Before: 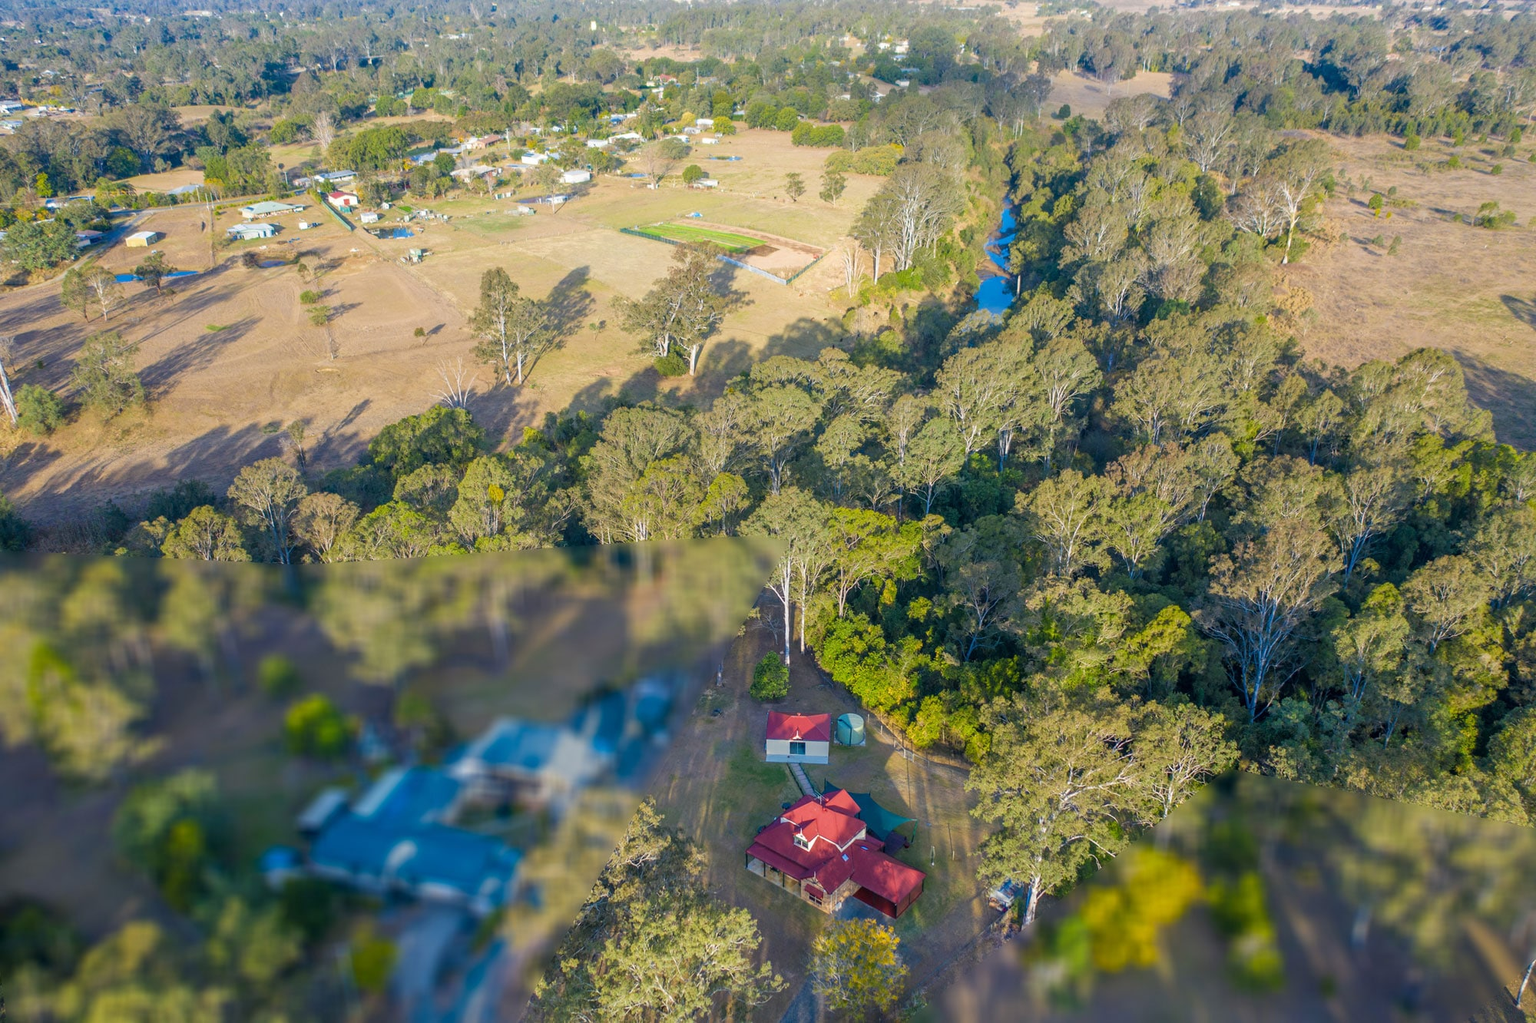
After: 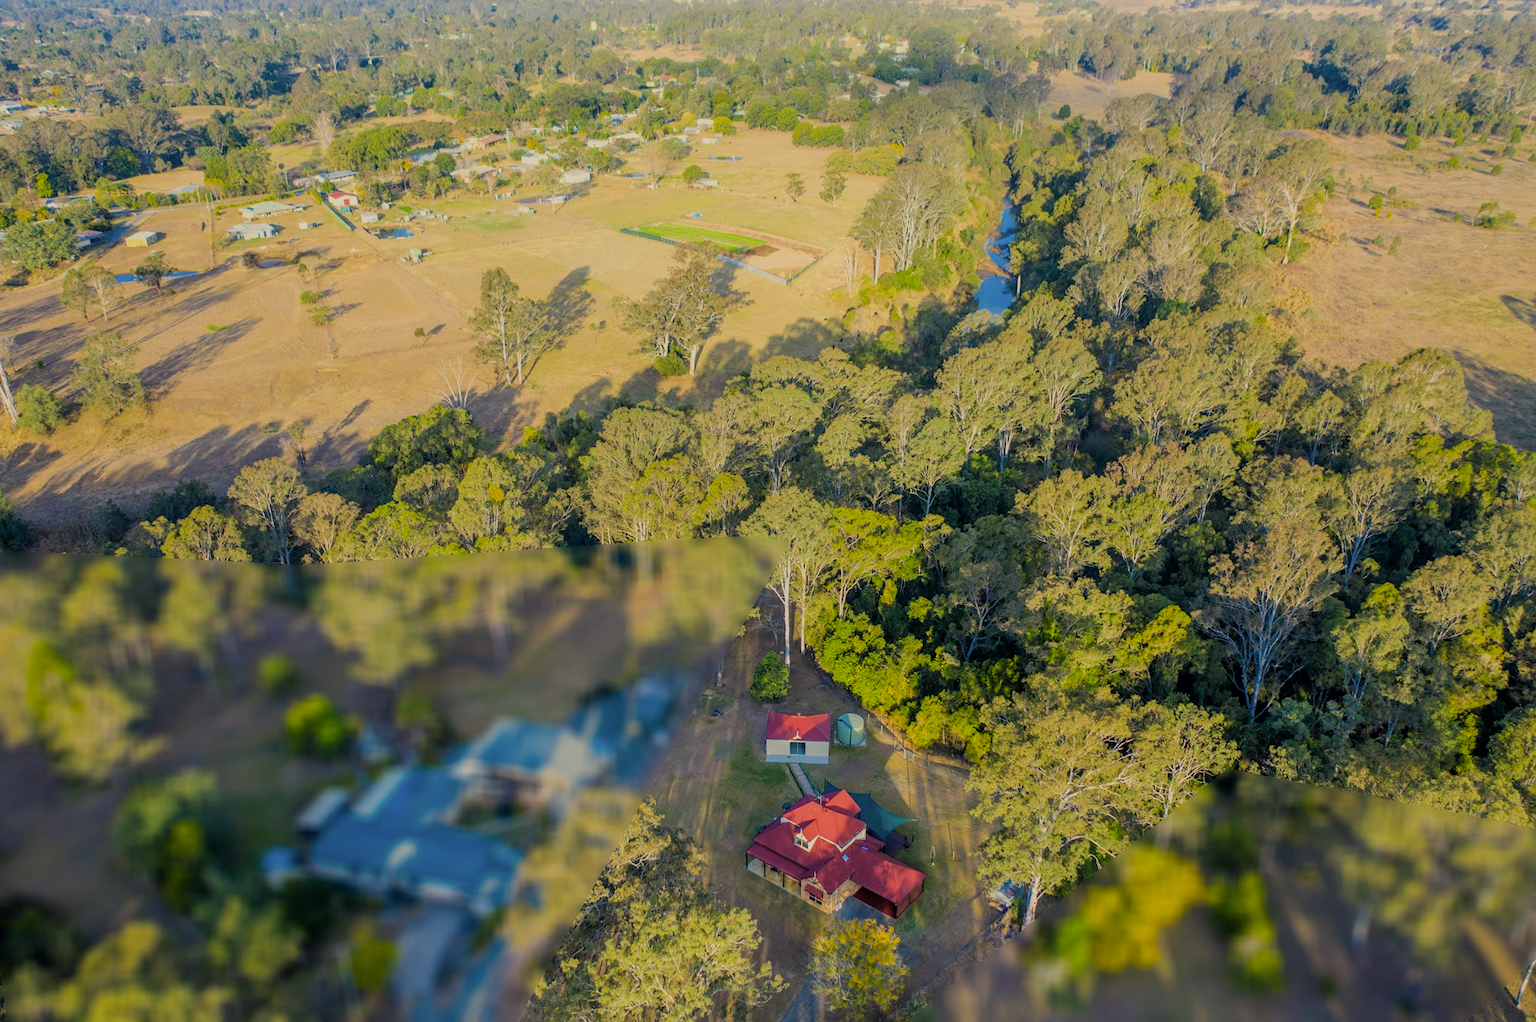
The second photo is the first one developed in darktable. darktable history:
color correction: highlights a* 1.39, highlights b* 17.83
filmic rgb: black relative exposure -7.15 EV, white relative exposure 5.36 EV, hardness 3.02, color science v6 (2022)
